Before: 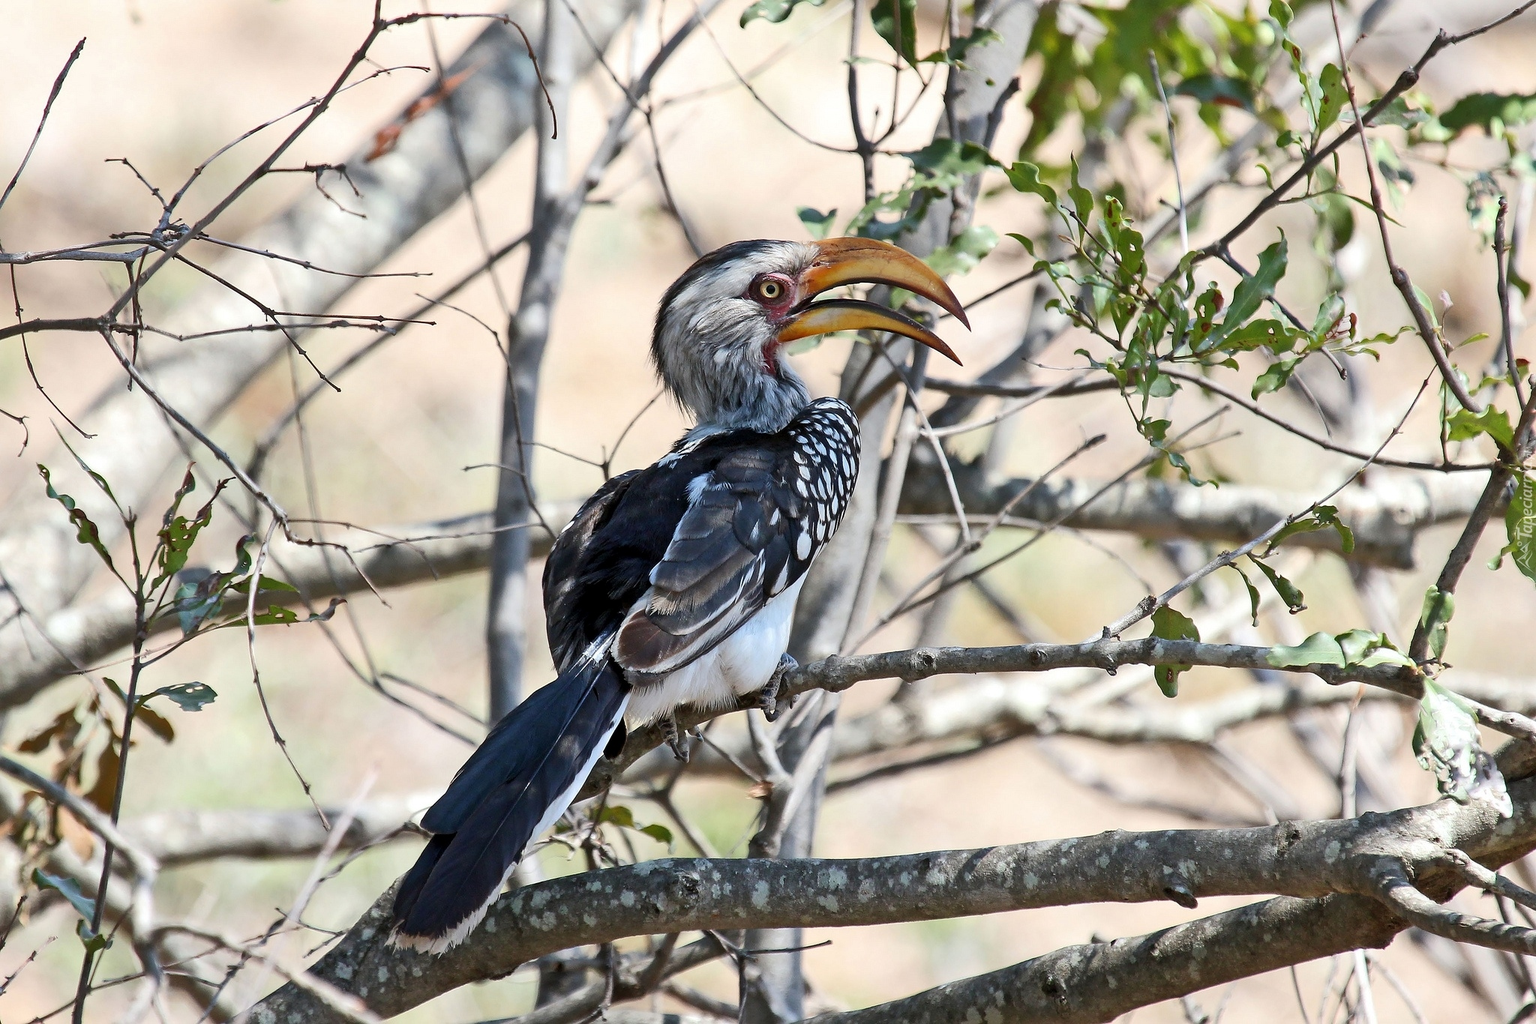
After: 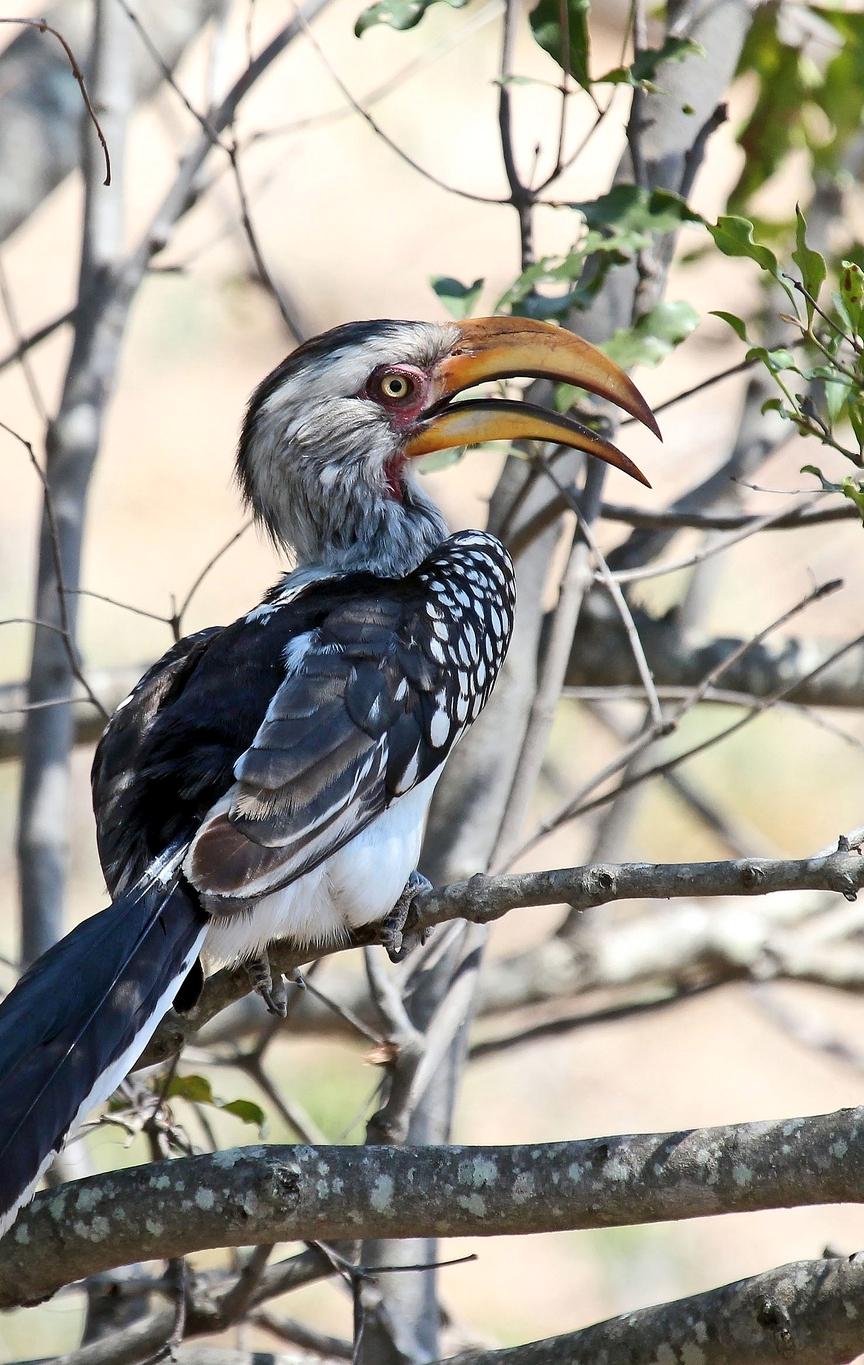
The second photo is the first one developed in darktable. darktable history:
contrast brightness saturation: contrast 0.044, saturation 0.066
crop: left 30.868%, right 26.913%
color zones: curves: ch0 [(0, 0.558) (0.143, 0.559) (0.286, 0.529) (0.429, 0.505) (0.571, 0.5) (0.714, 0.5) (0.857, 0.5) (1, 0.558)]; ch1 [(0, 0.469) (0.01, 0.469) (0.12, 0.446) (0.248, 0.469) (0.5, 0.5) (0.748, 0.5) (0.99, 0.469) (1, 0.469)]
